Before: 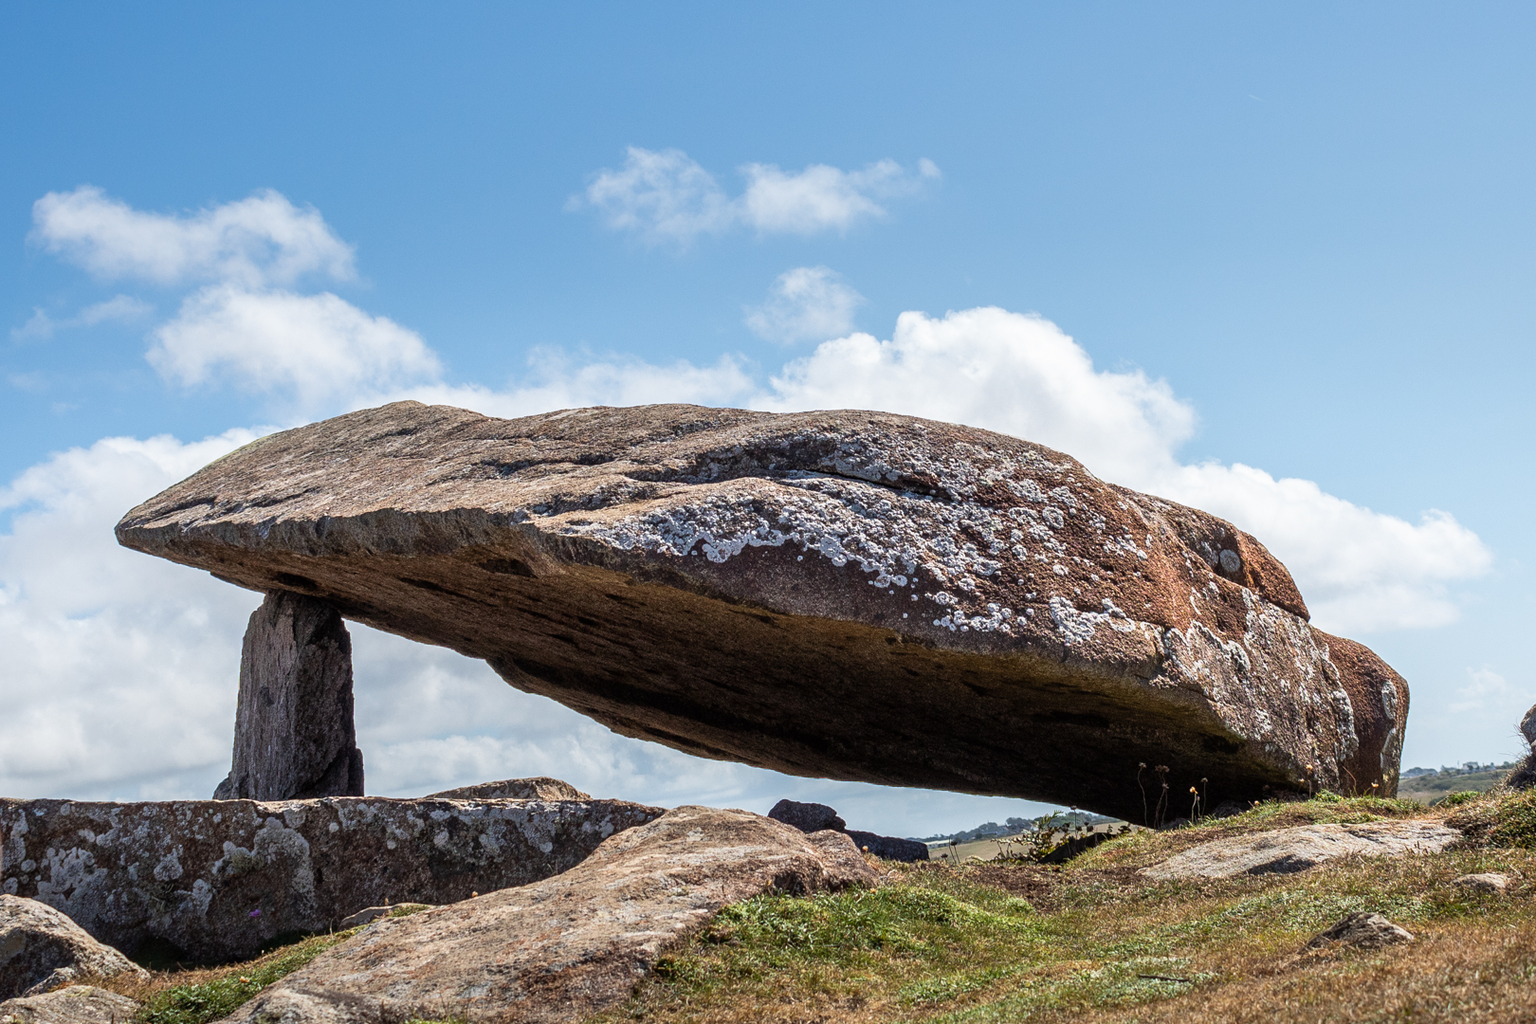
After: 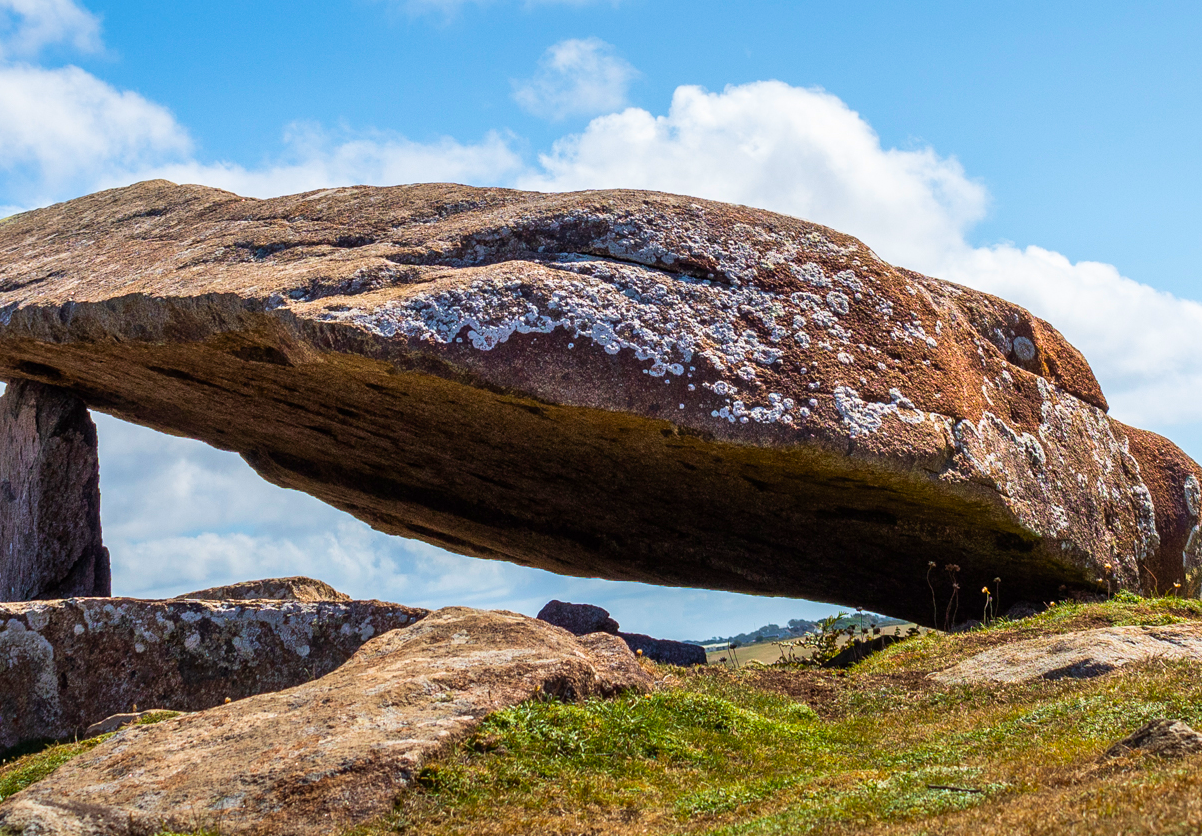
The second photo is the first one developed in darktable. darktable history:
color balance rgb: linear chroma grading › global chroma 24.886%, perceptual saturation grading › global saturation 14.775%
velvia: on, module defaults
crop: left 16.857%, top 22.505%, right 8.907%
